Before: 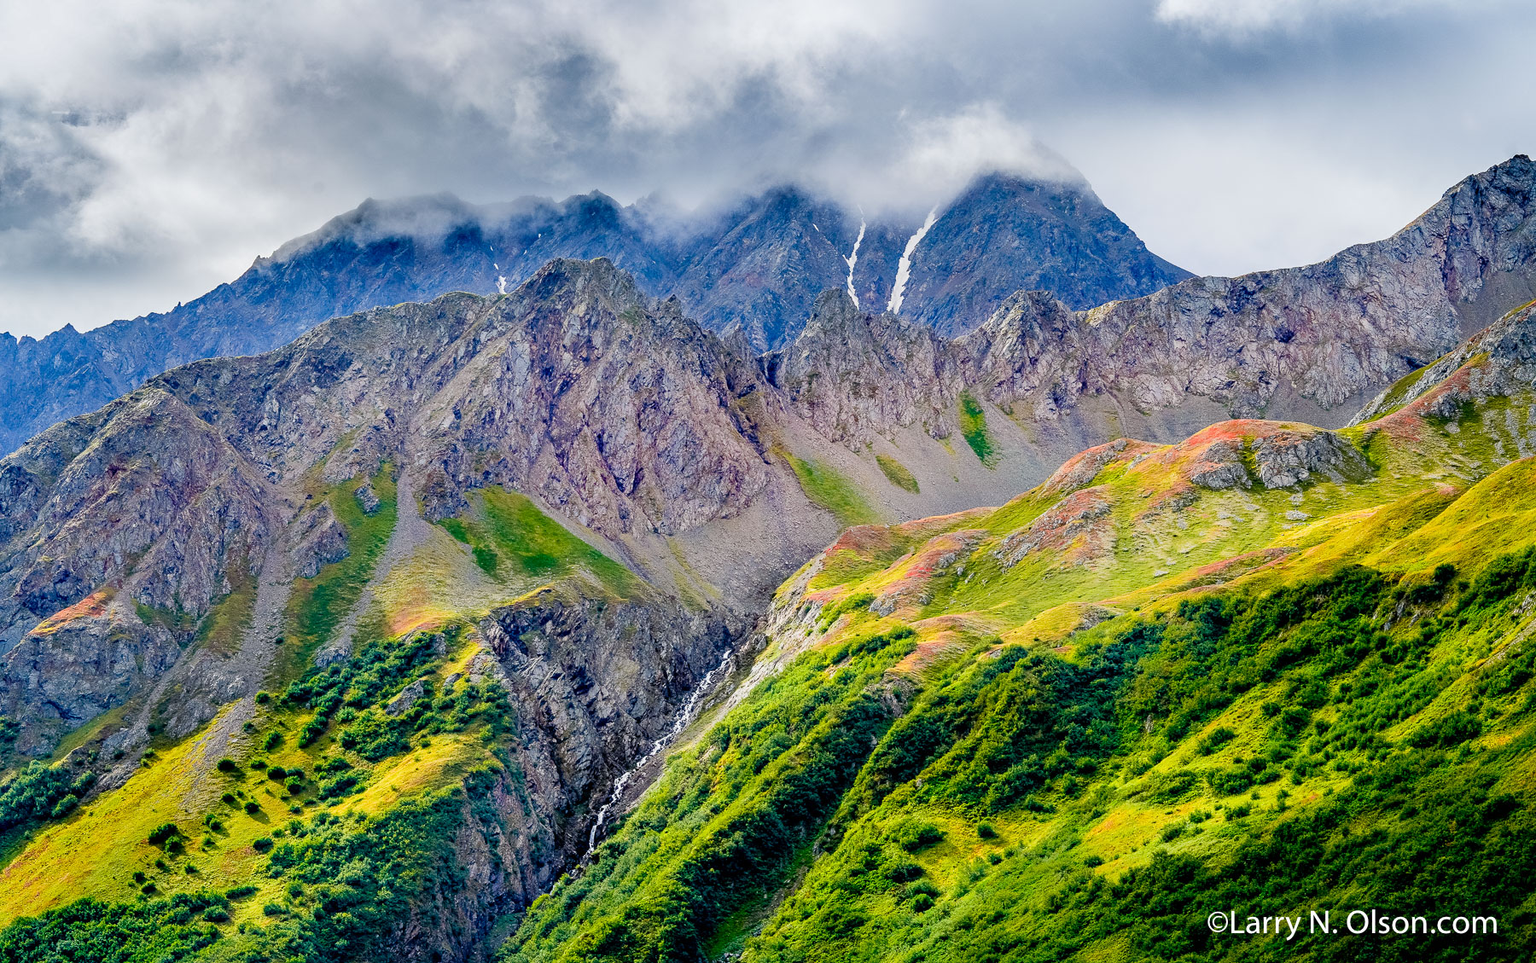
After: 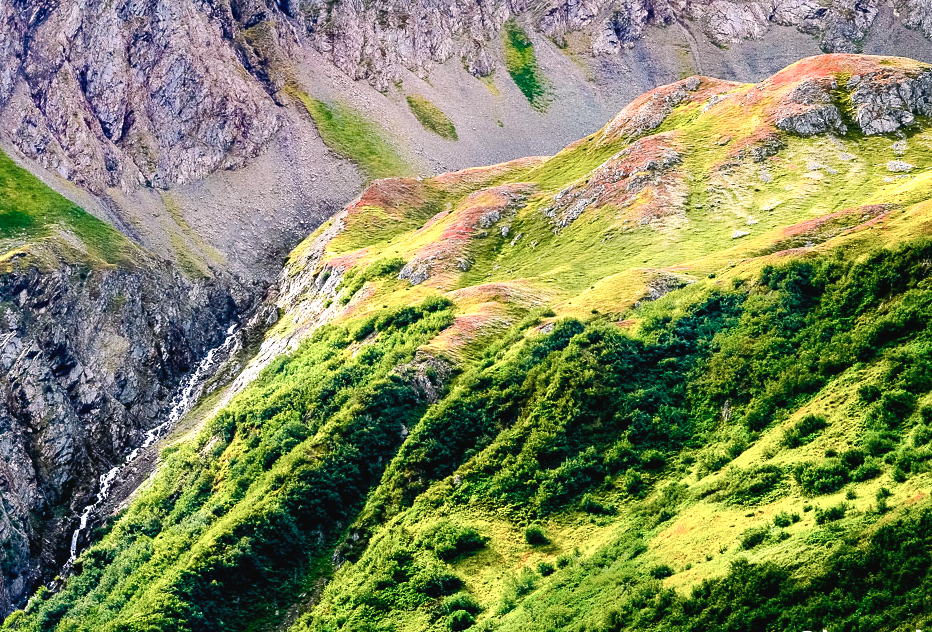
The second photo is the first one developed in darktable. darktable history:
crop: left 34.479%, top 38.822%, right 13.718%, bottom 5.172%
color balance rgb: shadows lift › chroma 2%, shadows lift › hue 135.47°, highlights gain › chroma 2%, highlights gain › hue 291.01°, global offset › luminance 0.5%, perceptual saturation grading › global saturation -10.8%, perceptual saturation grading › highlights -26.83%, perceptual saturation grading › shadows 21.25%, perceptual brilliance grading › highlights 17.77%, perceptual brilliance grading › mid-tones 31.71%, perceptual brilliance grading › shadows -31.01%, global vibrance 24.91%
